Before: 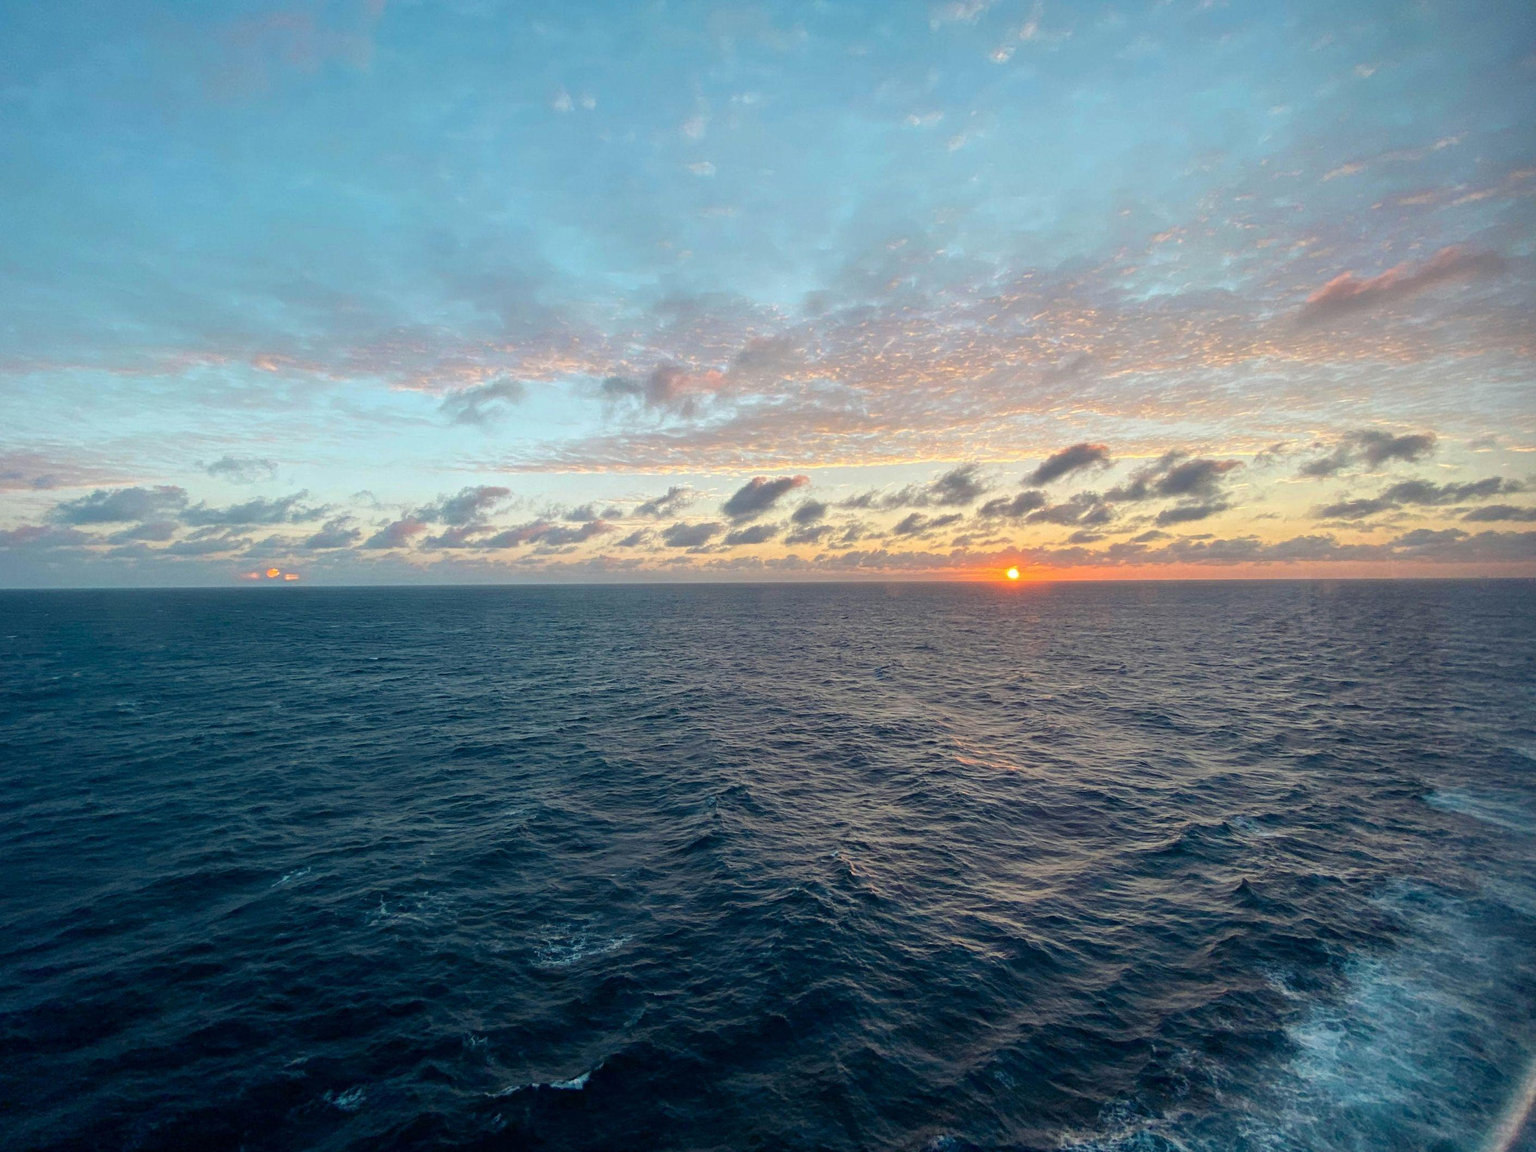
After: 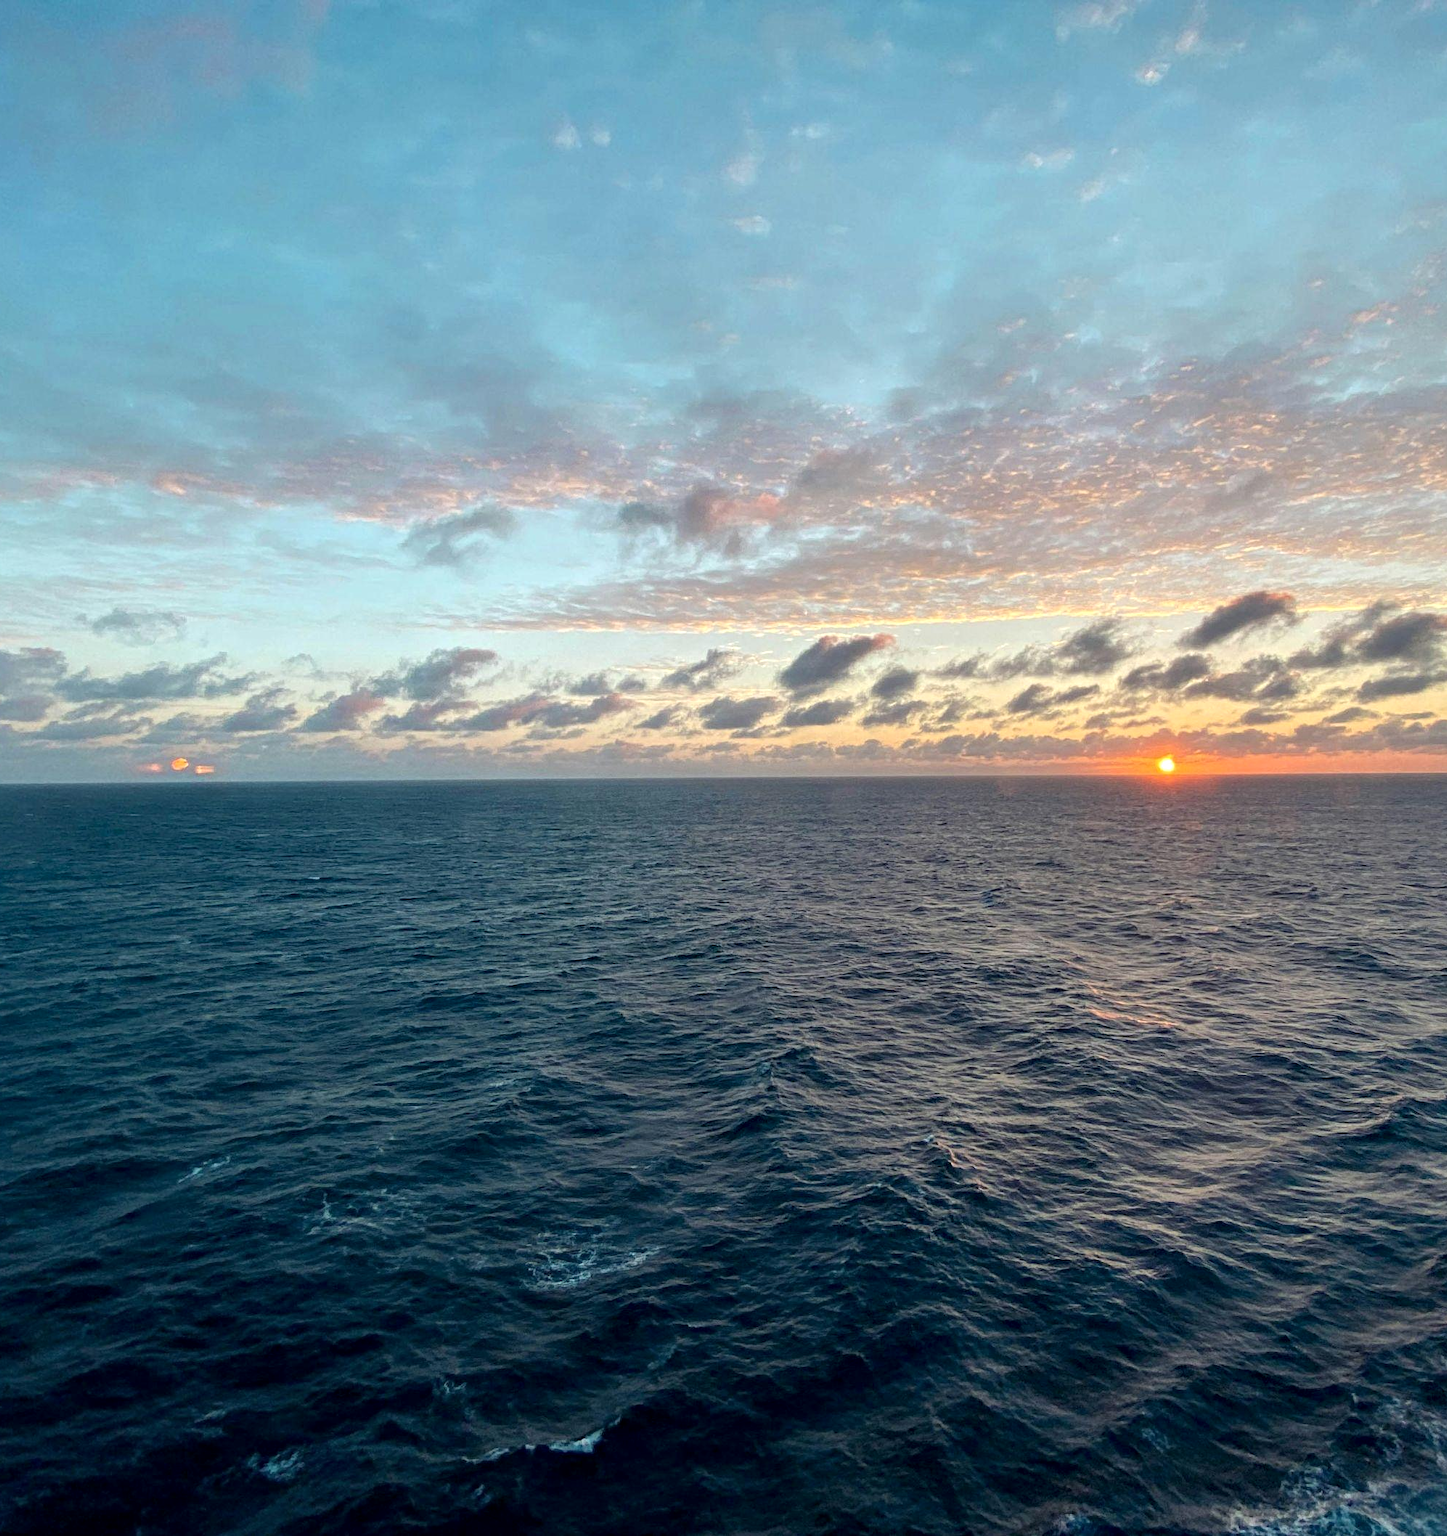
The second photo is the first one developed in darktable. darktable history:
local contrast: highlights 28%, shadows 78%, midtone range 0.748
crop and rotate: left 9.02%, right 20.291%
